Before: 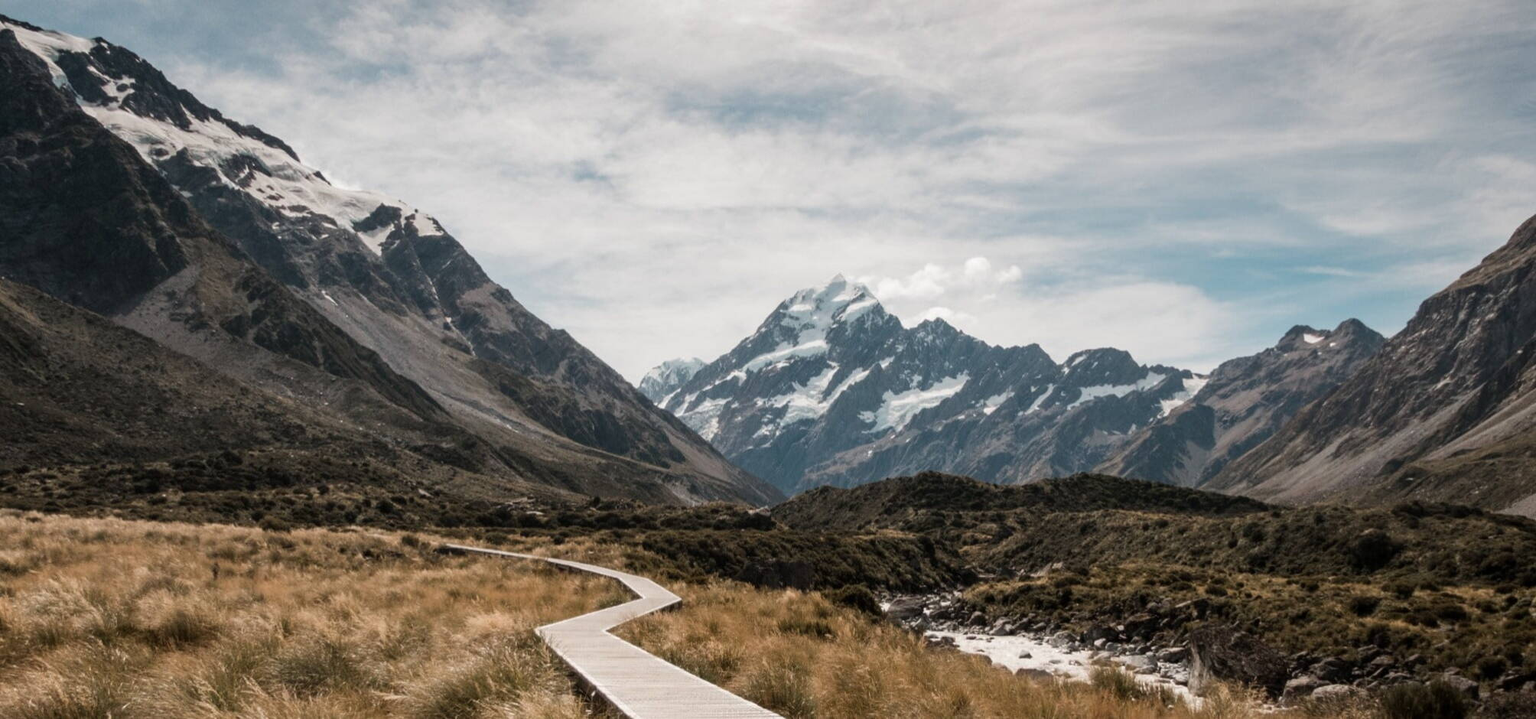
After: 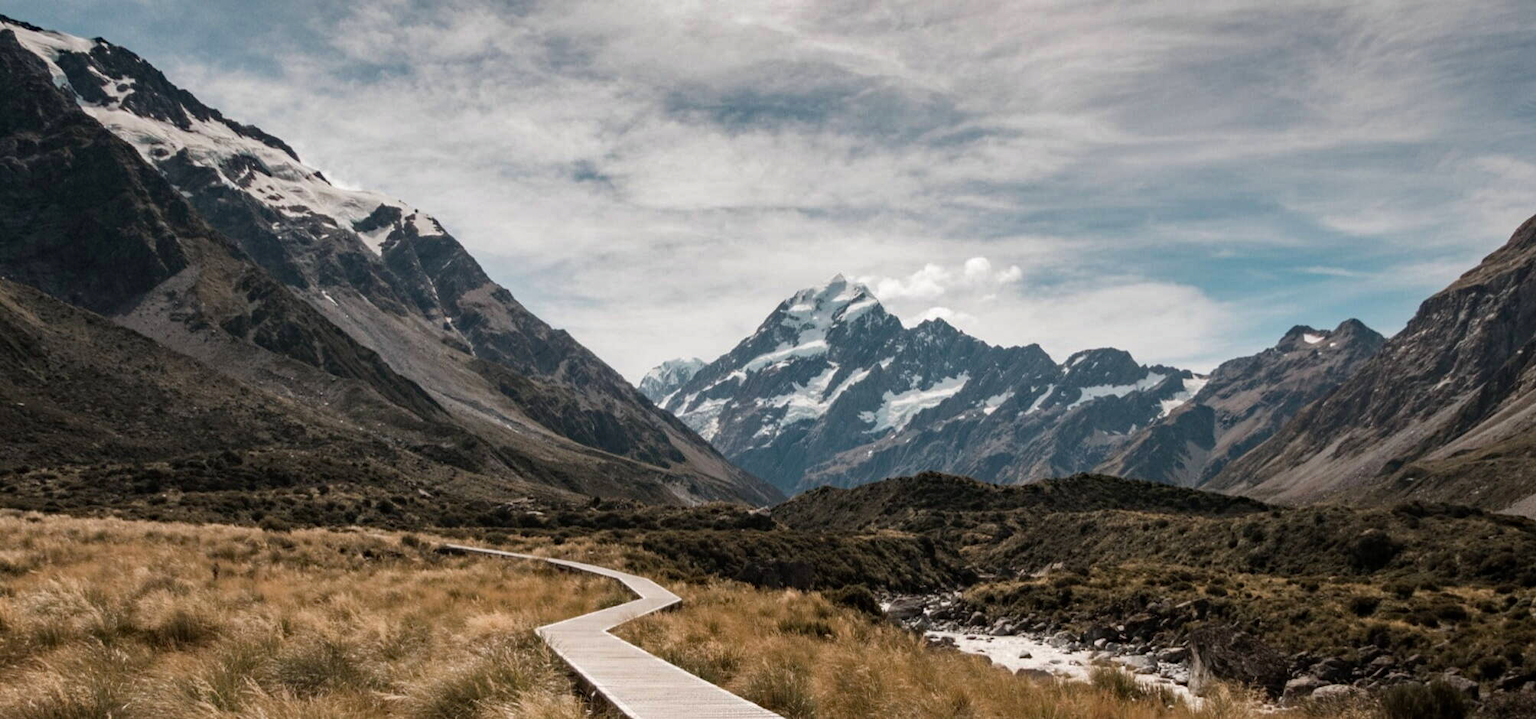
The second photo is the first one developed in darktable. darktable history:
haze removal: compatibility mode true, adaptive false
shadows and highlights: shadows 4.71, soften with gaussian
